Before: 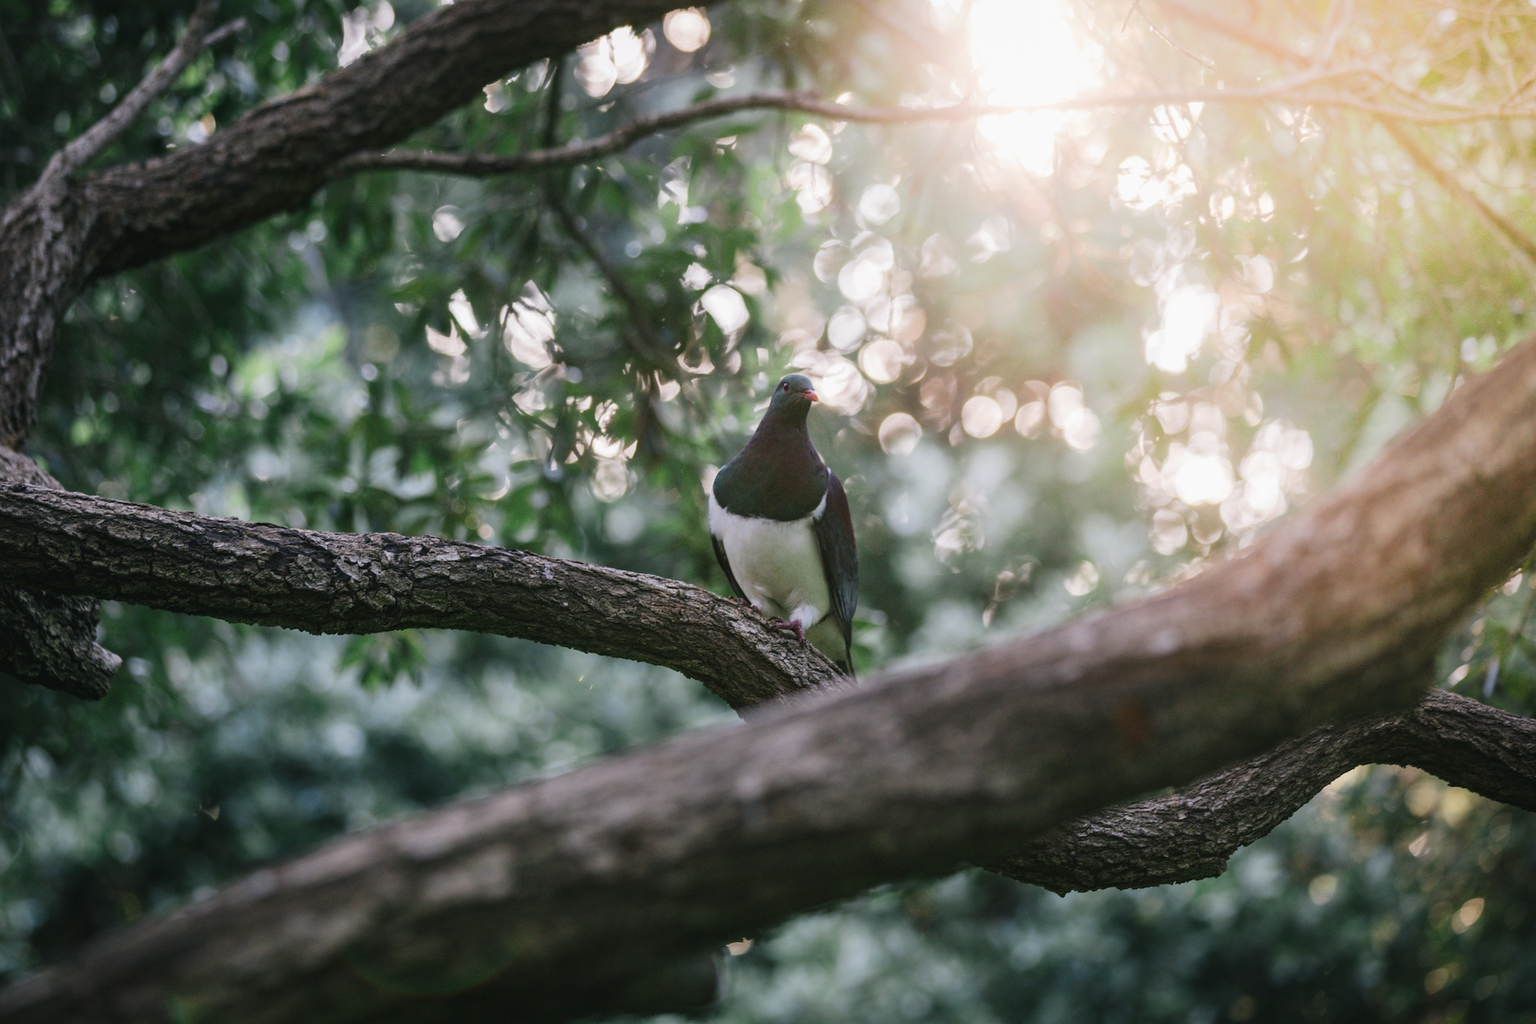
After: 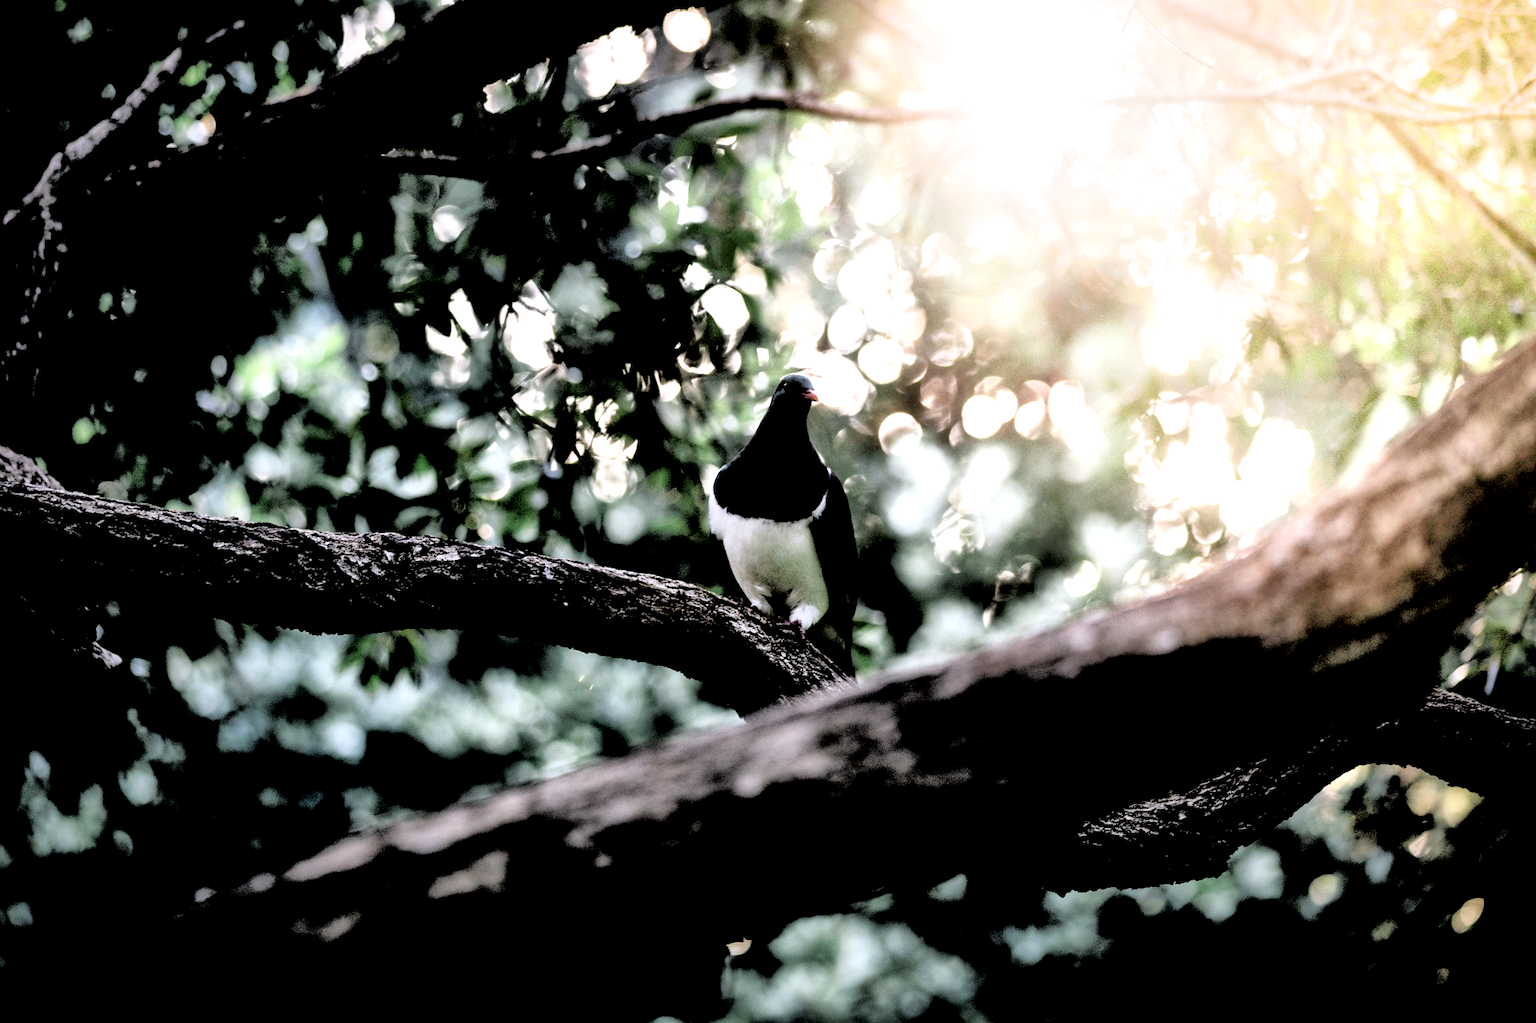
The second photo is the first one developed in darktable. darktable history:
local contrast: mode bilateral grid, contrast 44, coarseness 69, detail 213%, midtone range 0.2
filmic rgb: black relative exposure -1.13 EV, white relative exposure 2.09 EV, hardness 1.51, contrast 2.235
tone equalizer: on, module defaults
exposure: exposure 0.019 EV, compensate highlight preservation false
contrast brightness saturation: contrast 0.041, saturation 0.16
